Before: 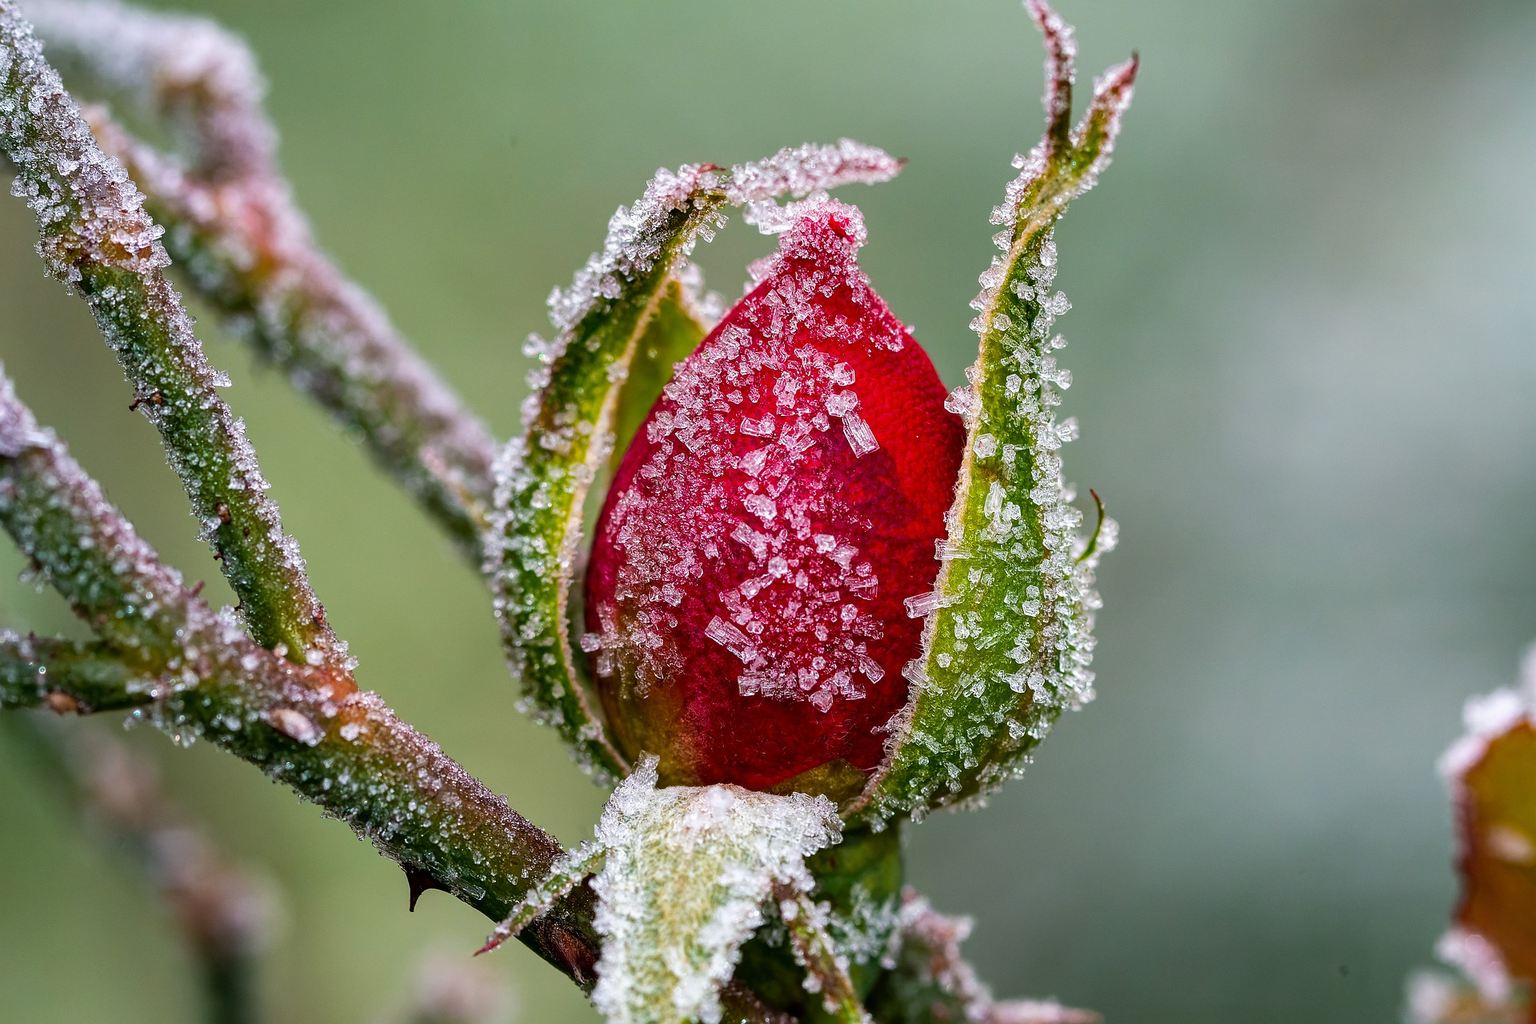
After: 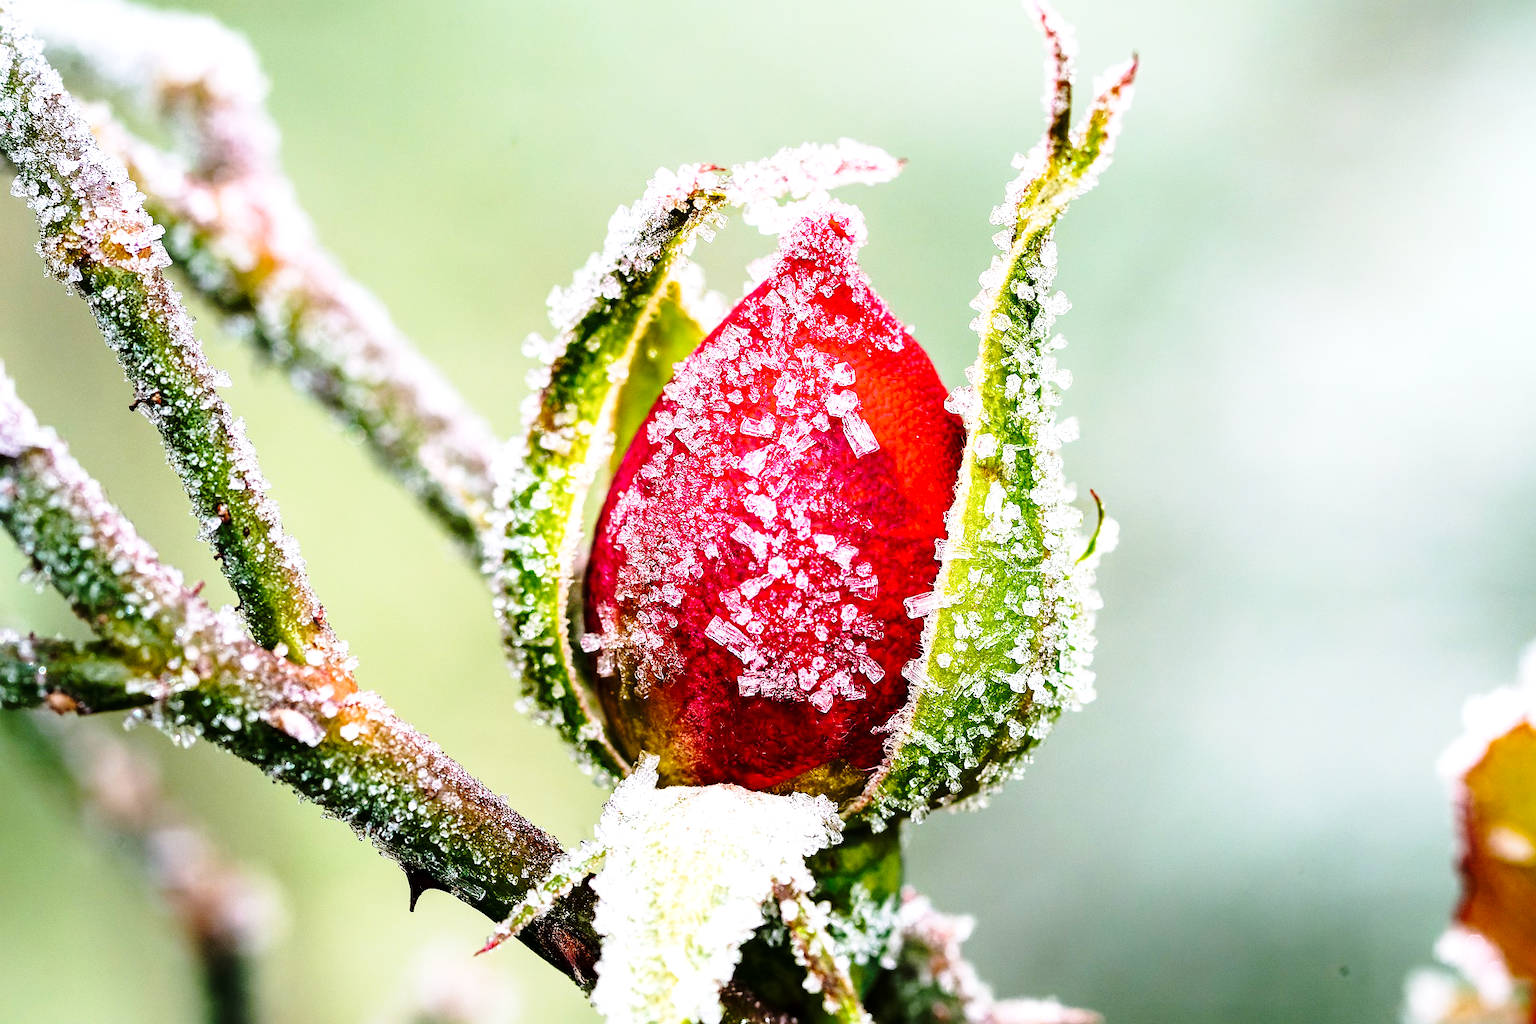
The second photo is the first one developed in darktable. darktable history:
base curve: curves: ch0 [(0, 0) (0.028, 0.03) (0.121, 0.232) (0.46, 0.748) (0.859, 0.968) (1, 1)], preserve colors none
tone equalizer: -8 EV -1.07 EV, -7 EV -1.03 EV, -6 EV -0.898 EV, -5 EV -0.605 EV, -3 EV 0.568 EV, -2 EV 0.858 EV, -1 EV 0.987 EV, +0 EV 1.08 EV, mask exposure compensation -0.502 EV
